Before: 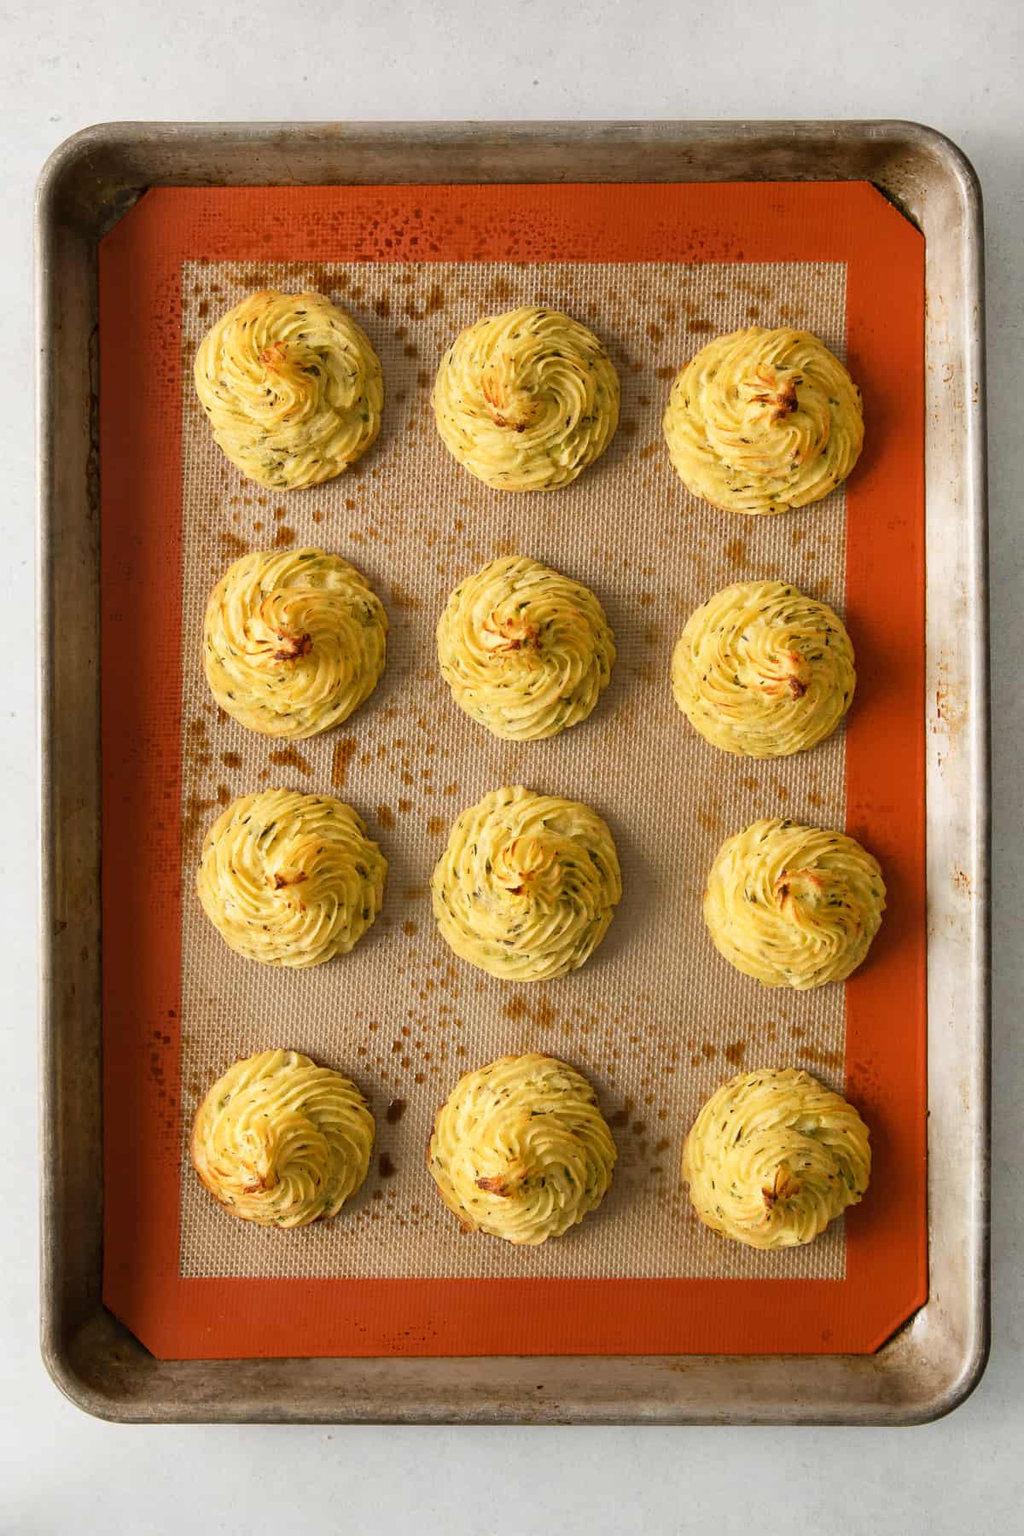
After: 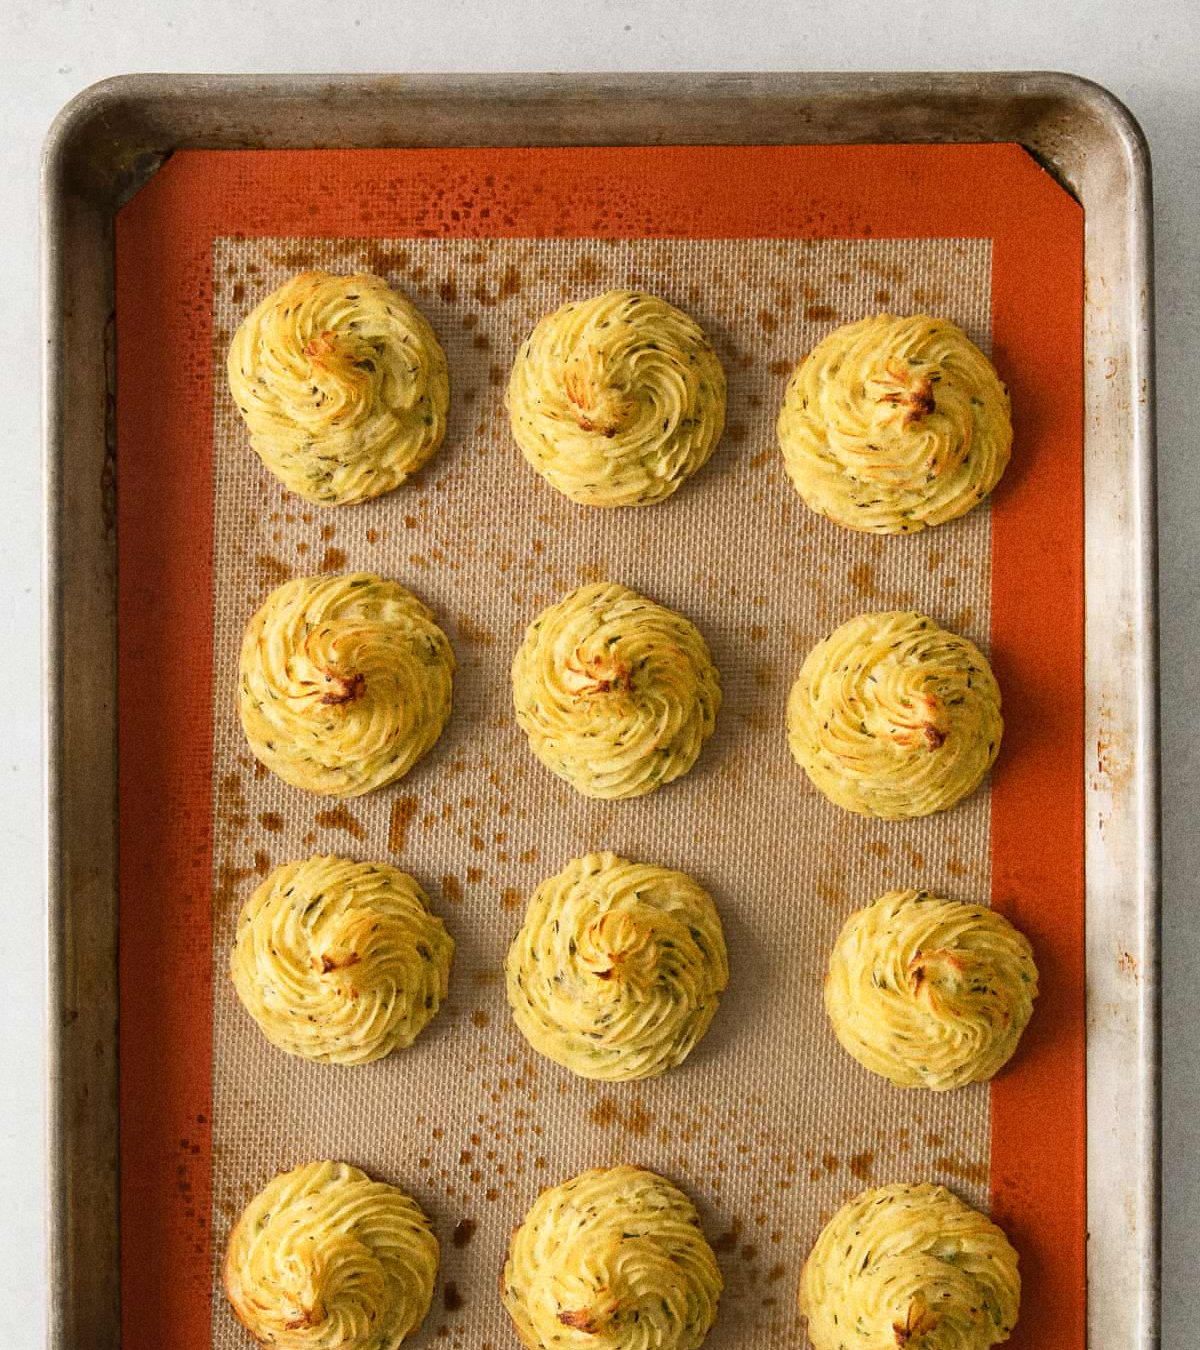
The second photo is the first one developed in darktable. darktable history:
grain: coarseness 22.88 ISO
crop: top 3.857%, bottom 21.132%
